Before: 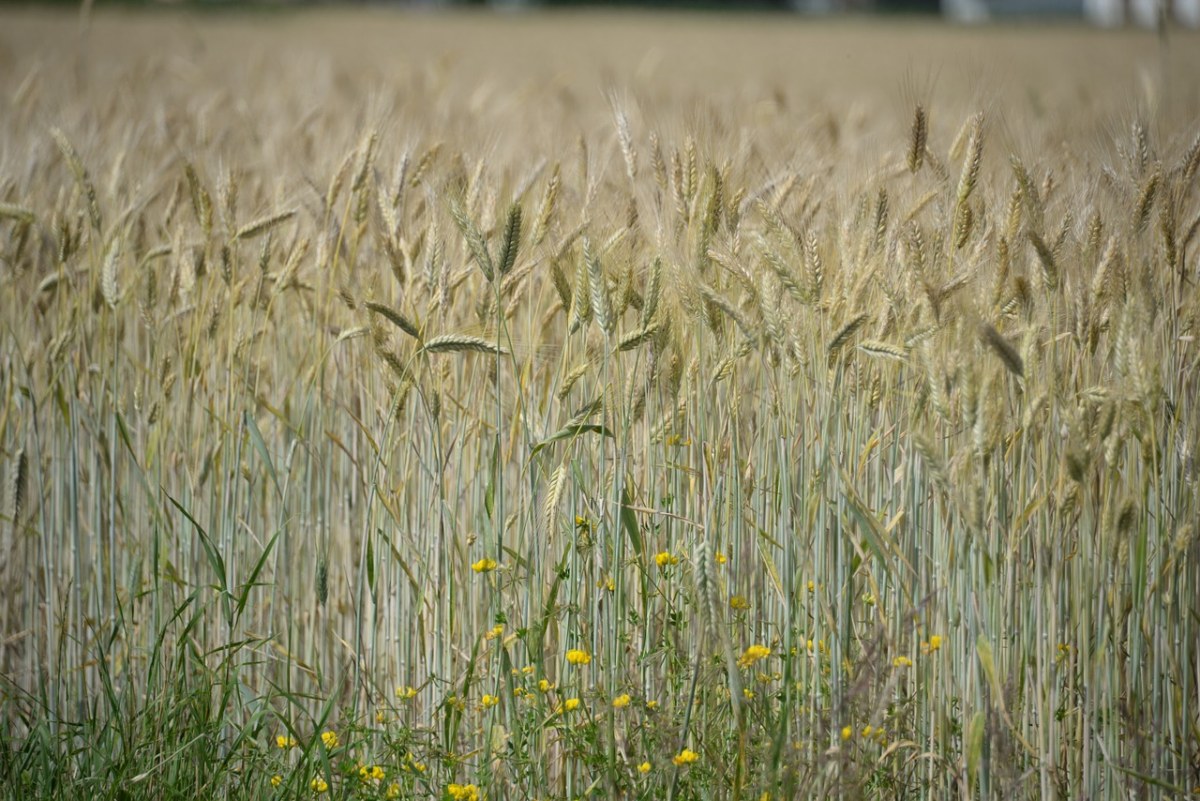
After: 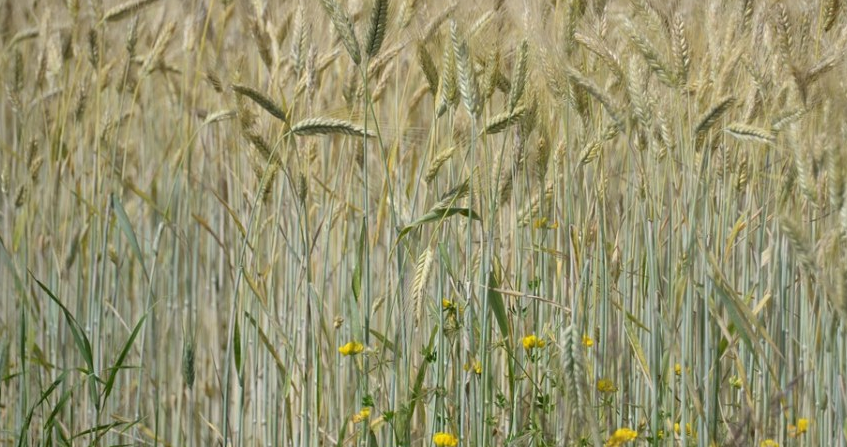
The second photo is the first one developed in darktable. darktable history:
crop: left 11.086%, top 27.198%, right 18.262%, bottom 16.978%
